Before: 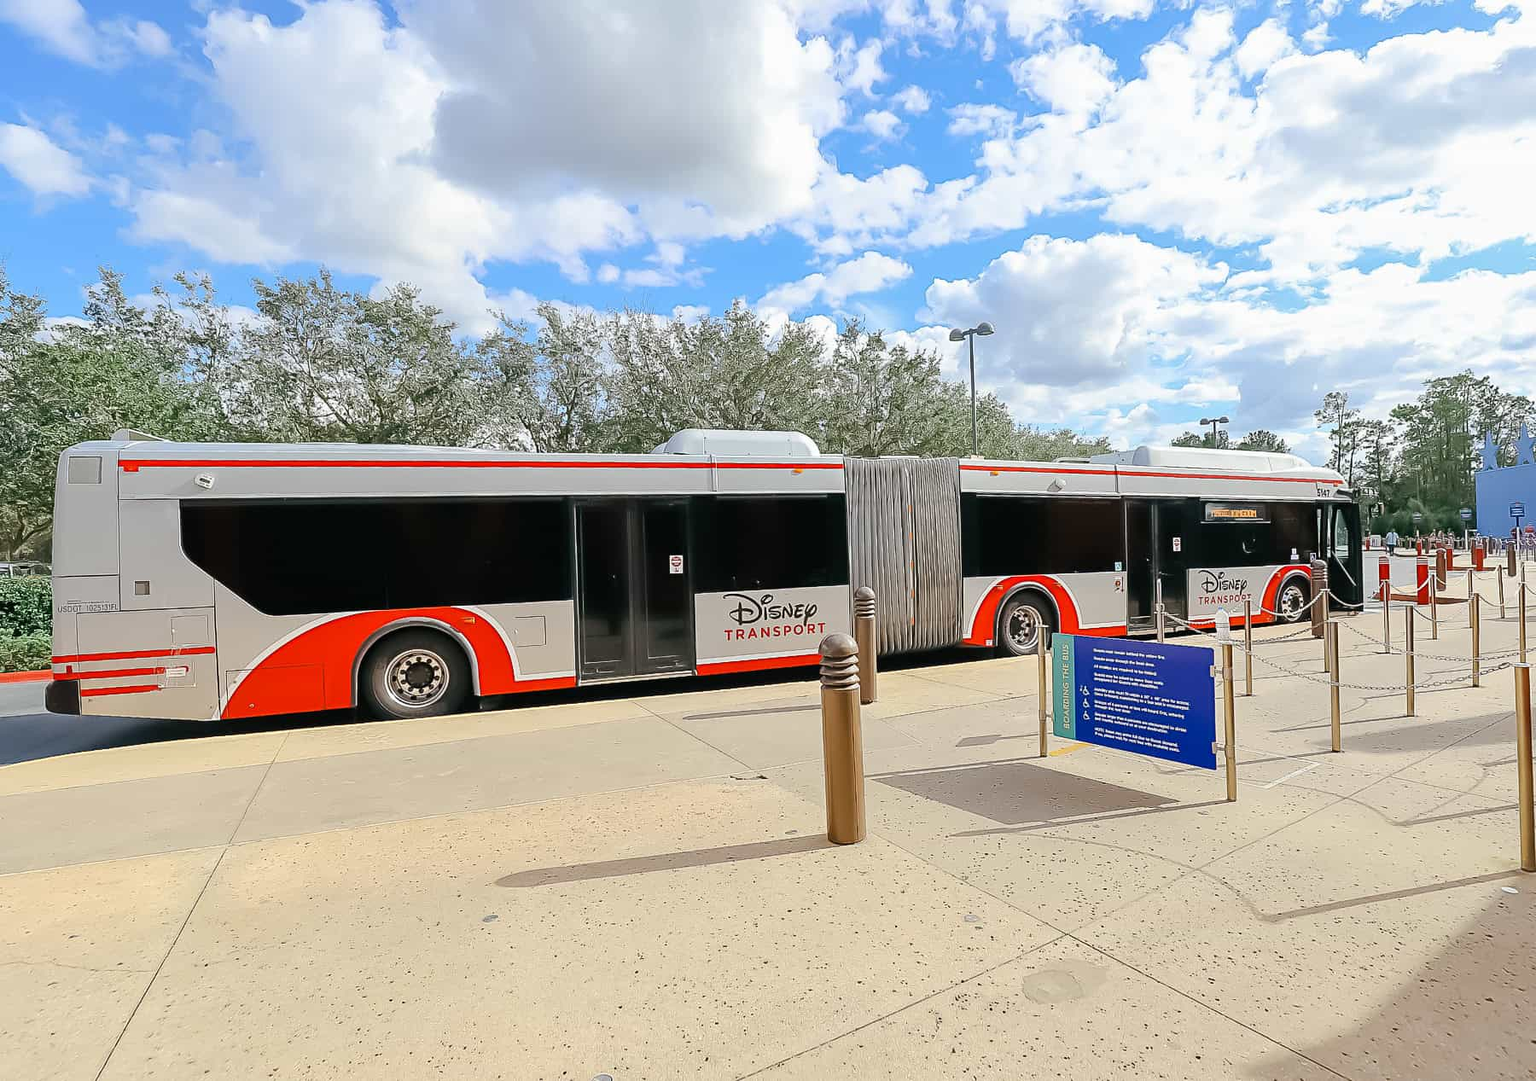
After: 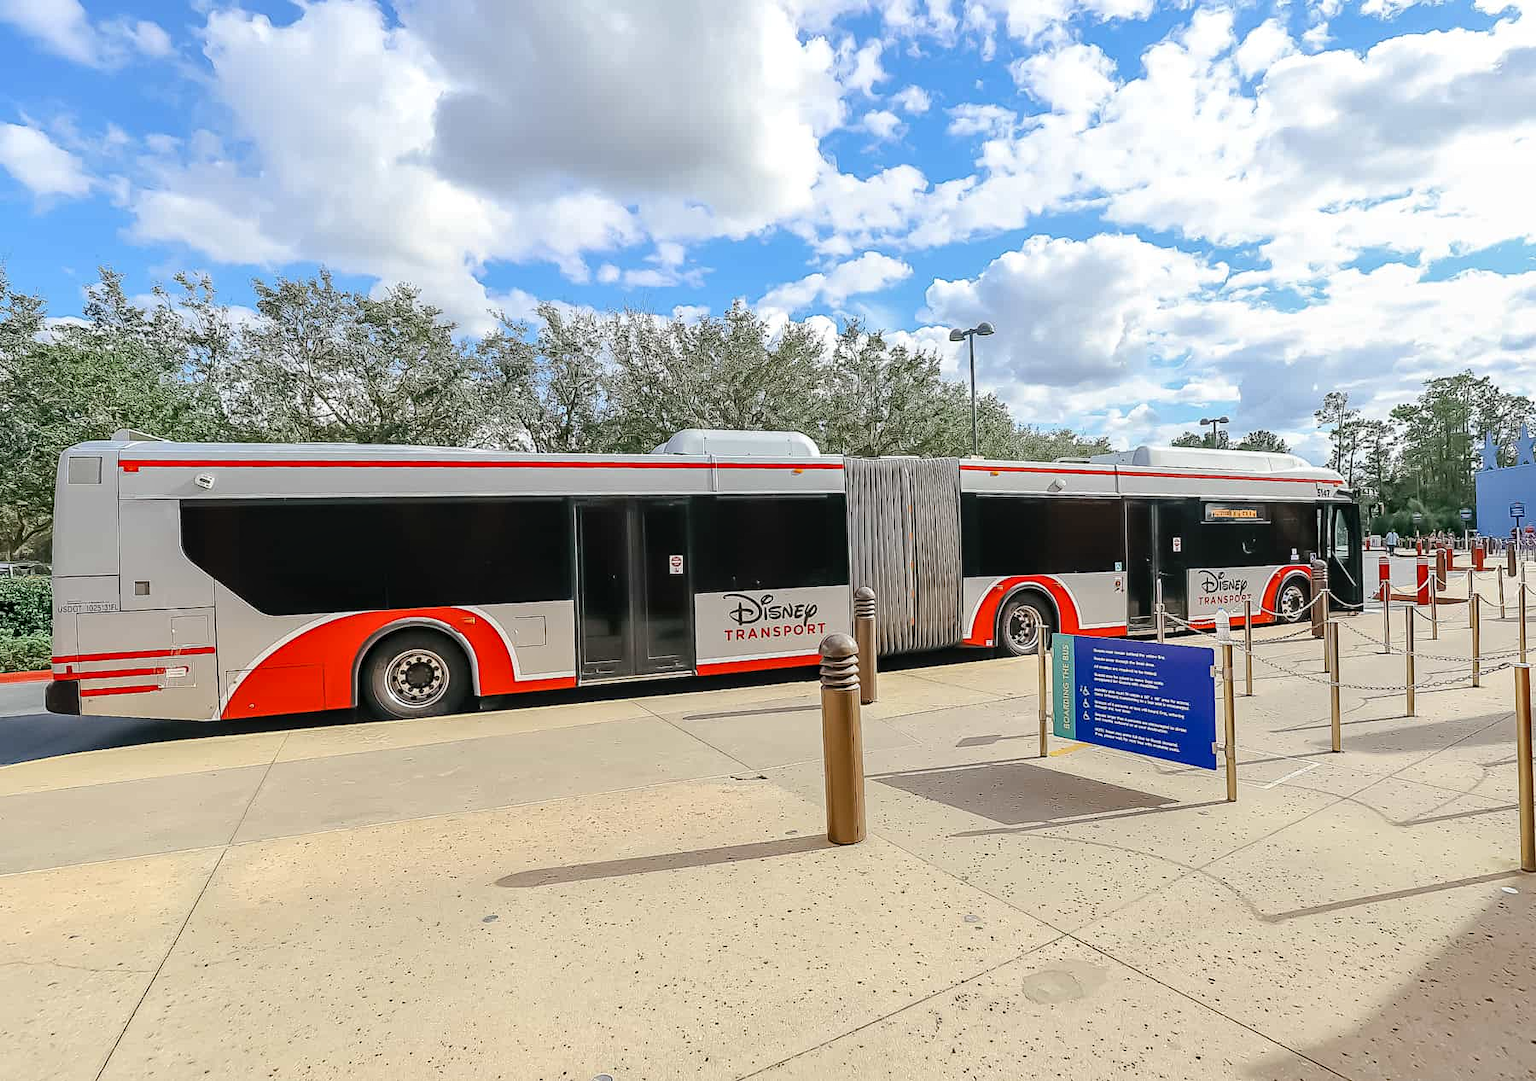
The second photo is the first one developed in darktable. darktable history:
tone equalizer: mask exposure compensation -0.495 EV
local contrast: on, module defaults
